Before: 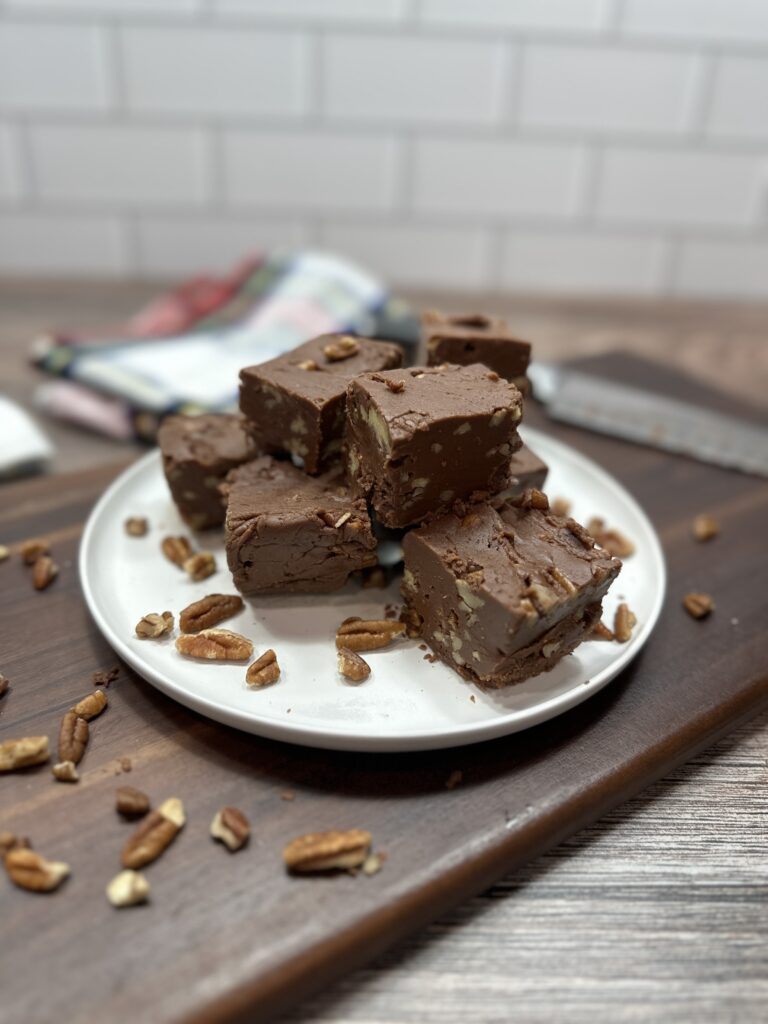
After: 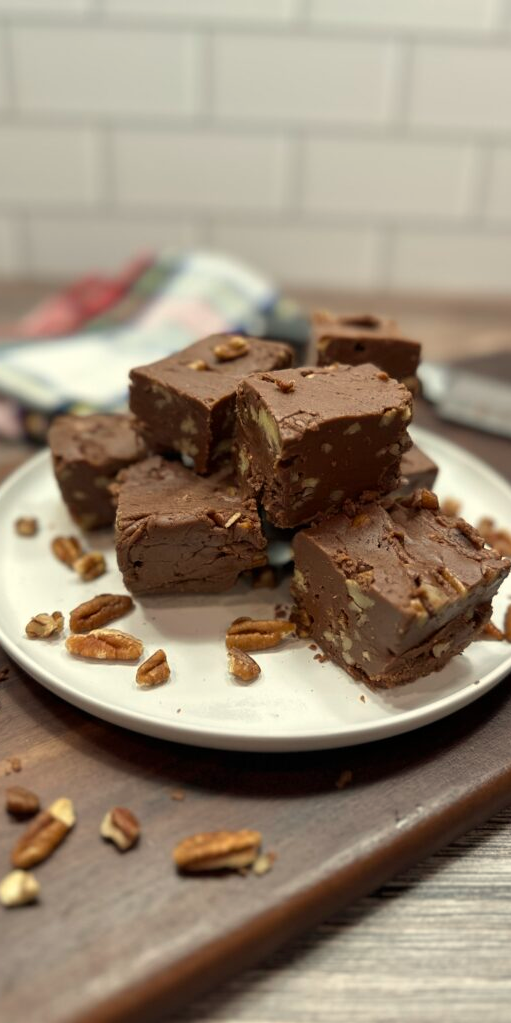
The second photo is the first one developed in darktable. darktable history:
white balance: red 1.029, blue 0.92
crop and rotate: left 14.436%, right 18.898%
